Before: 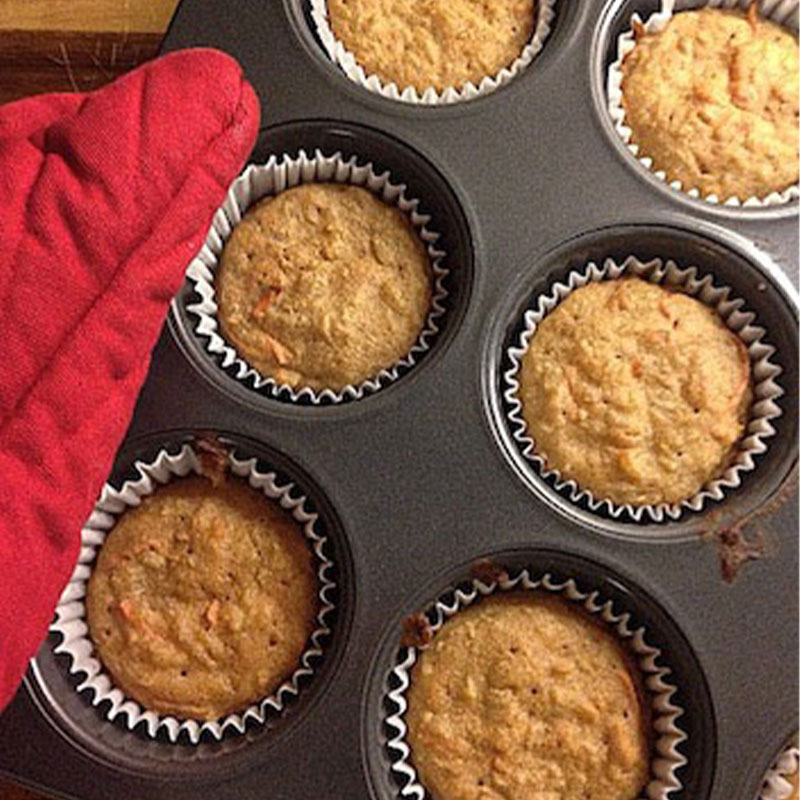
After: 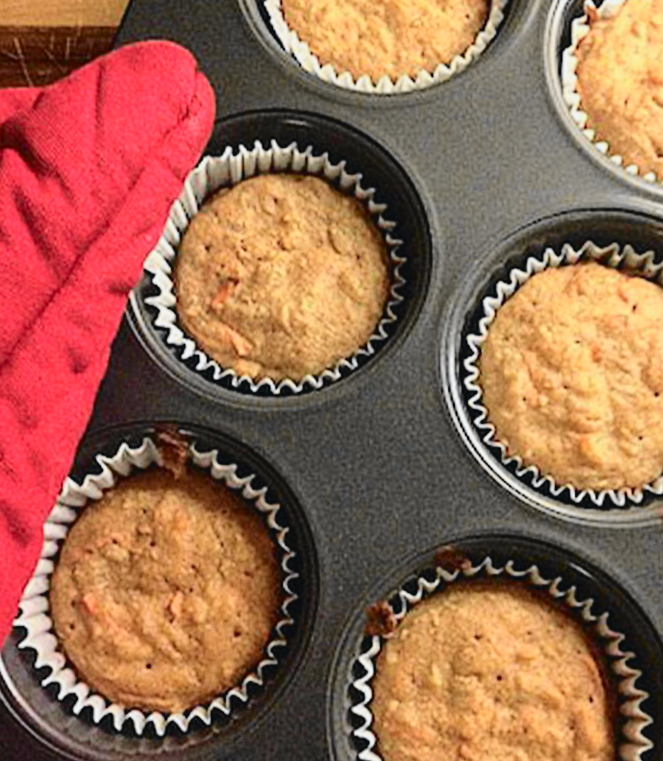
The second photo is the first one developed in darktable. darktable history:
tone curve: curves: ch0 [(0, 0.026) (0.104, 0.1) (0.233, 0.262) (0.398, 0.507) (0.498, 0.621) (0.65, 0.757) (0.835, 0.883) (1, 0.961)]; ch1 [(0, 0) (0.346, 0.307) (0.408, 0.369) (0.453, 0.457) (0.482, 0.476) (0.502, 0.498) (0.521, 0.503) (0.553, 0.554) (0.638, 0.646) (0.693, 0.727) (1, 1)]; ch2 [(0, 0) (0.366, 0.337) (0.434, 0.46) (0.485, 0.494) (0.5, 0.494) (0.511, 0.508) (0.537, 0.55) (0.579, 0.599) (0.663, 0.67) (1, 1)], color space Lab, independent channels, preserve colors none
crop and rotate: angle 1°, left 4.281%, top 0.642%, right 11.383%, bottom 2.486%
